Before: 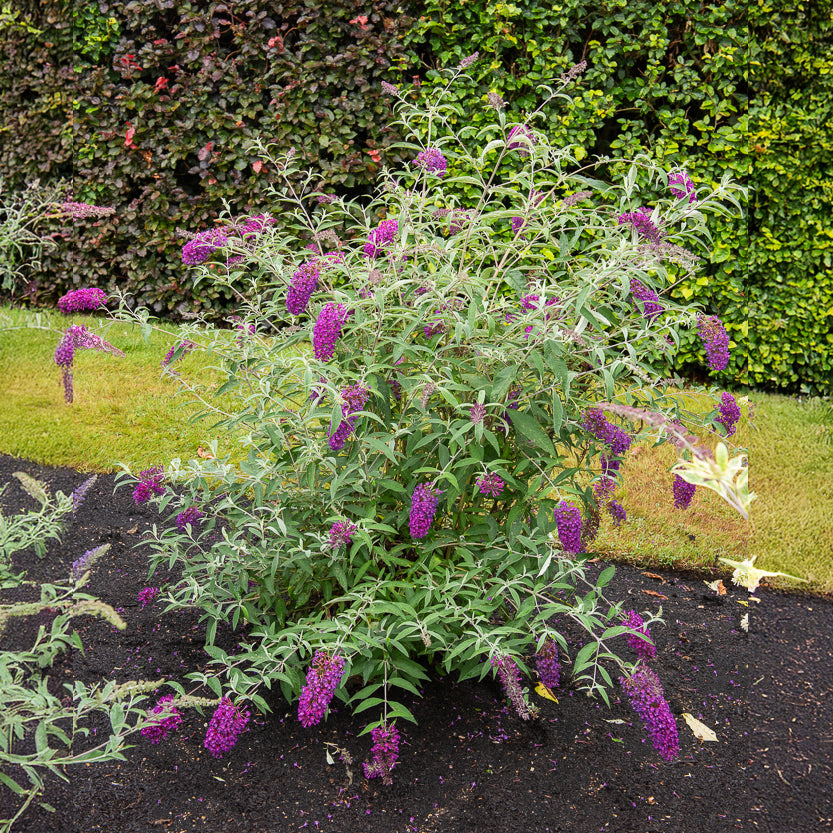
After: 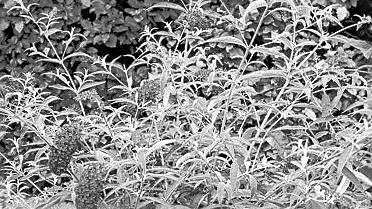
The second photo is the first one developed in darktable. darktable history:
tone equalizer: -8 EV -0.528 EV, -7 EV -0.319 EV, -6 EV -0.083 EV, -5 EV 0.413 EV, -4 EV 0.985 EV, -3 EV 0.791 EV, -2 EV -0.01 EV, -1 EV 0.14 EV, +0 EV -0.012 EV, smoothing 1
crop: left 28.64%, top 16.832%, right 26.637%, bottom 58.055%
monochrome: a 2.21, b -1.33, size 2.2
sharpen: on, module defaults
